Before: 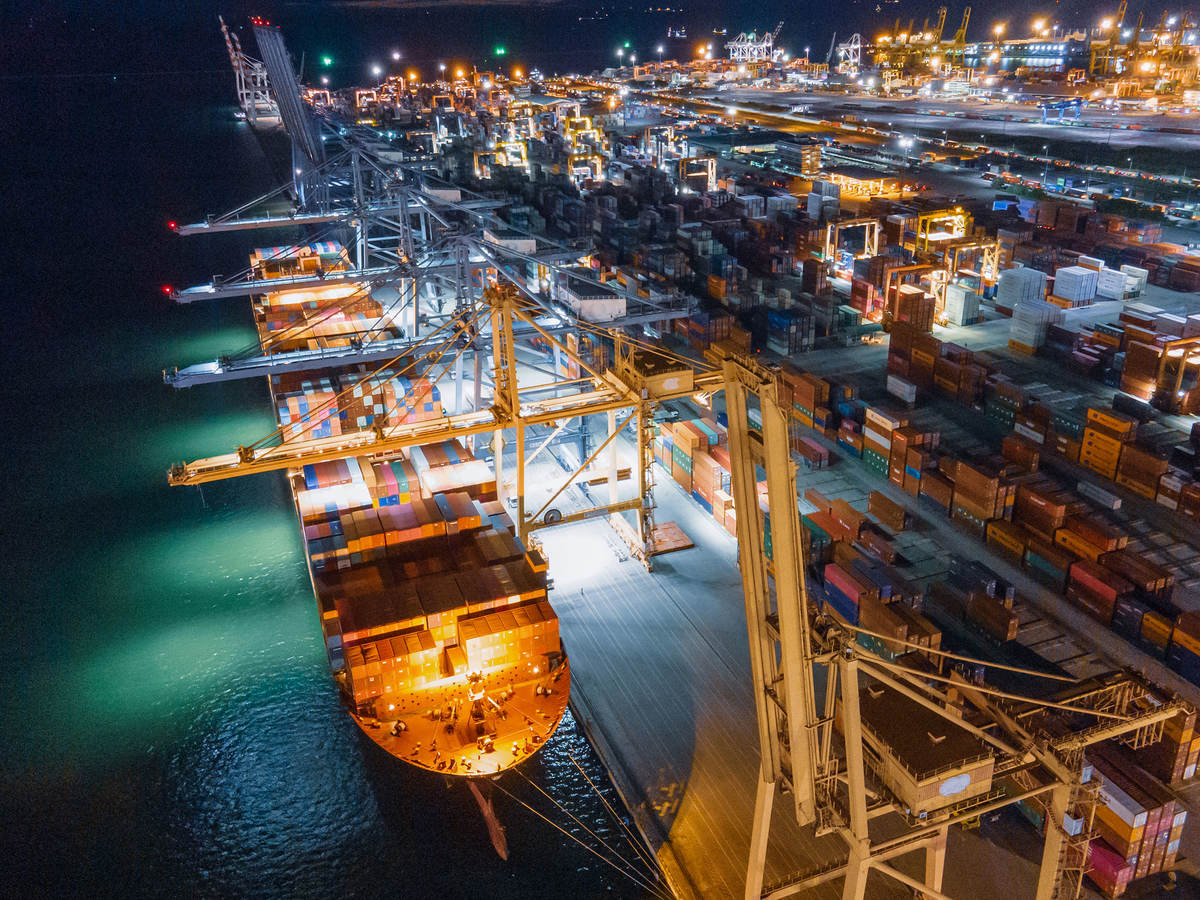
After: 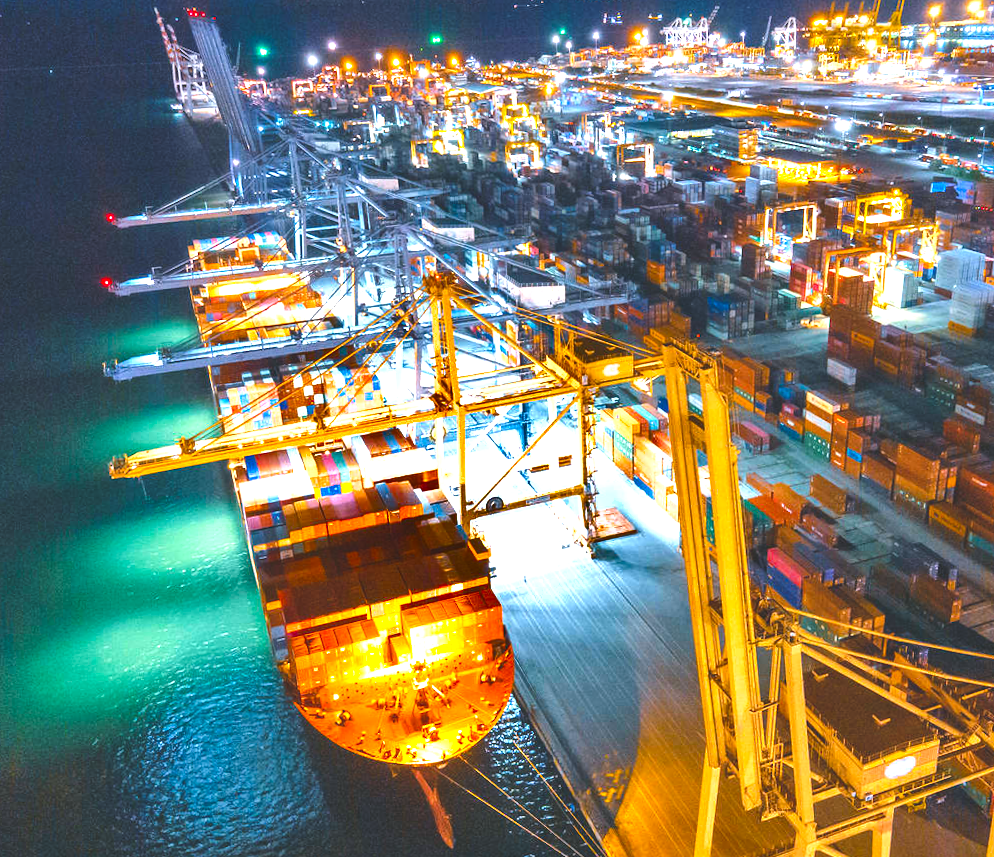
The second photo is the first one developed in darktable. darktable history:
shadows and highlights: shadows 30.63, highlights -63.25, soften with gaussian
crop and rotate: angle 0.748°, left 4.14%, top 0.616%, right 11.52%, bottom 2.414%
color balance rgb: shadows lift › chroma 2.021%, shadows lift › hue 135.08°, global offset › luminance 1.501%, perceptual saturation grading › global saturation 30.605%, perceptual brilliance grading › global brilliance 9.948%, perceptual brilliance grading › shadows 14.171%, global vibrance 9.27%
exposure: black level correction 0, exposure 0.895 EV, compensate exposure bias true, compensate highlight preservation false
